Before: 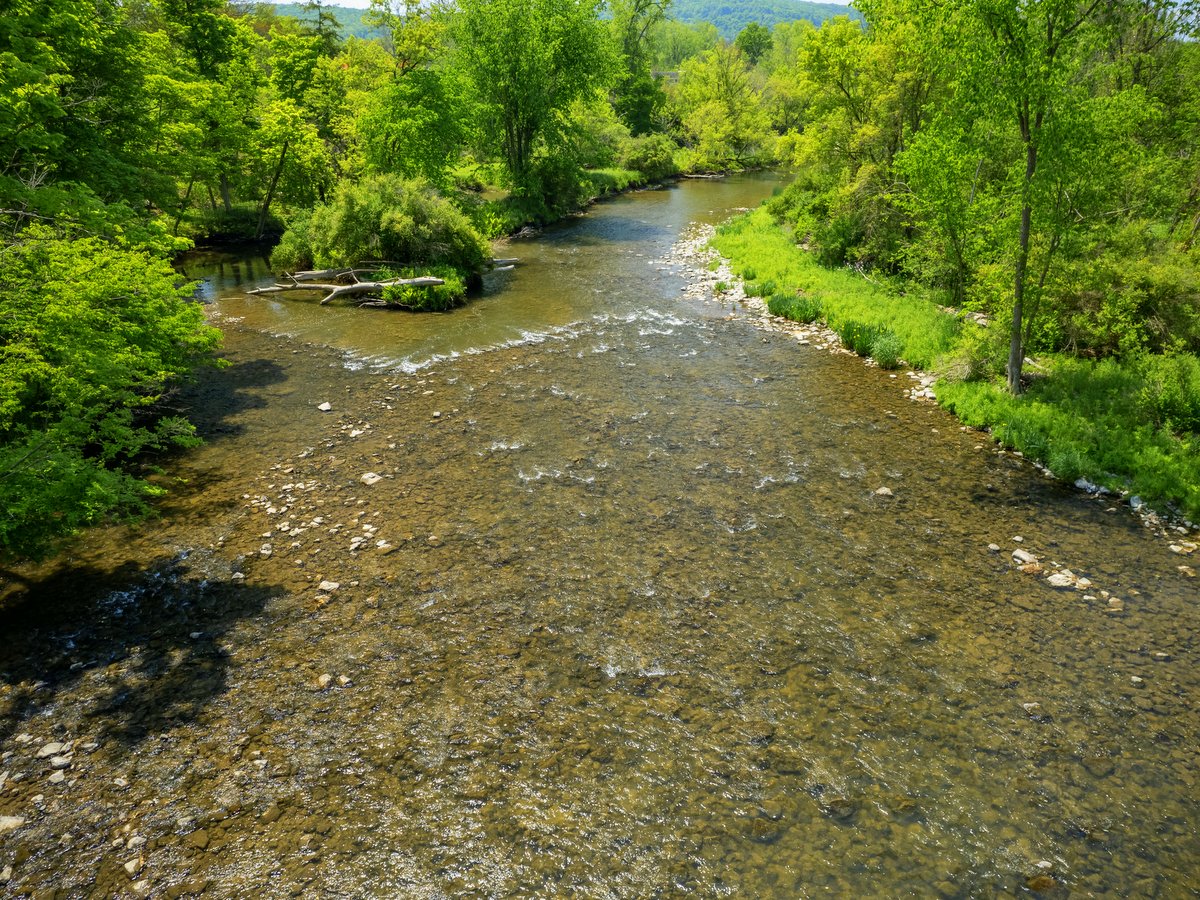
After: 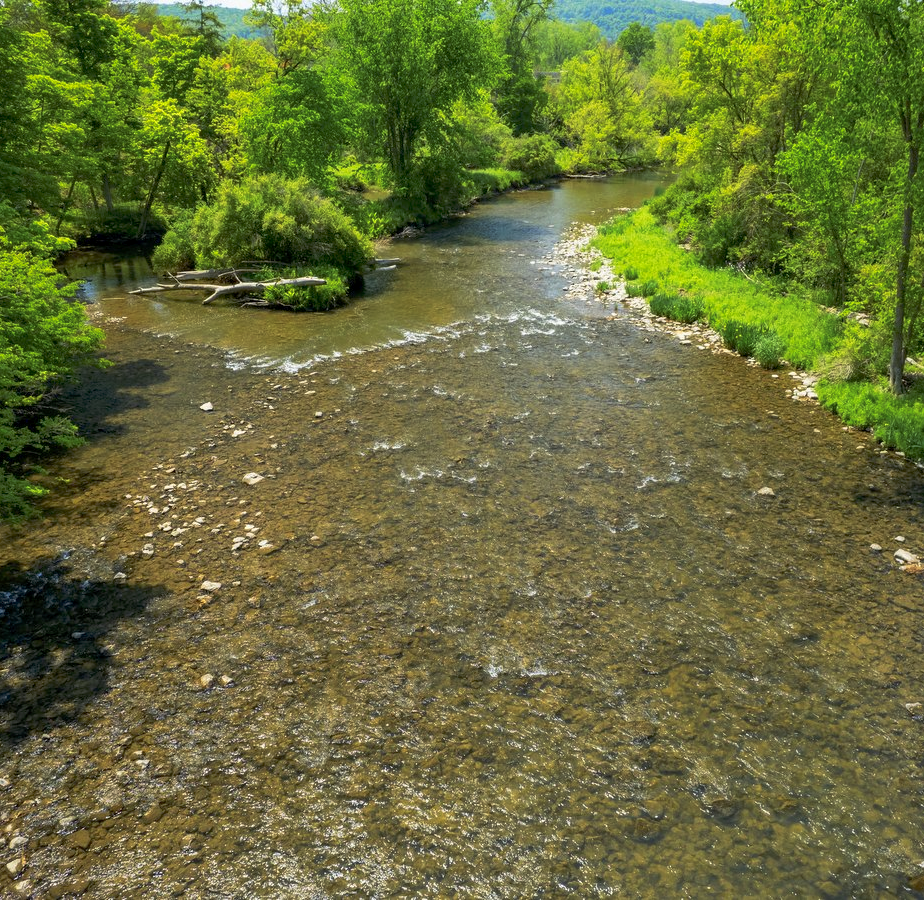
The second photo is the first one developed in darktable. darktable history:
exposure: black level correction 0.002, compensate highlight preservation false
crop: left 9.848%, right 12.876%
tone curve: curves: ch0 [(0, 0) (0.003, 0.013) (0.011, 0.02) (0.025, 0.037) (0.044, 0.068) (0.069, 0.108) (0.1, 0.138) (0.136, 0.168) (0.177, 0.203) (0.224, 0.241) (0.277, 0.281) (0.335, 0.328) (0.399, 0.382) (0.468, 0.448) (0.543, 0.519) (0.623, 0.603) (0.709, 0.705) (0.801, 0.808) (0.898, 0.903) (1, 1)], preserve colors none
